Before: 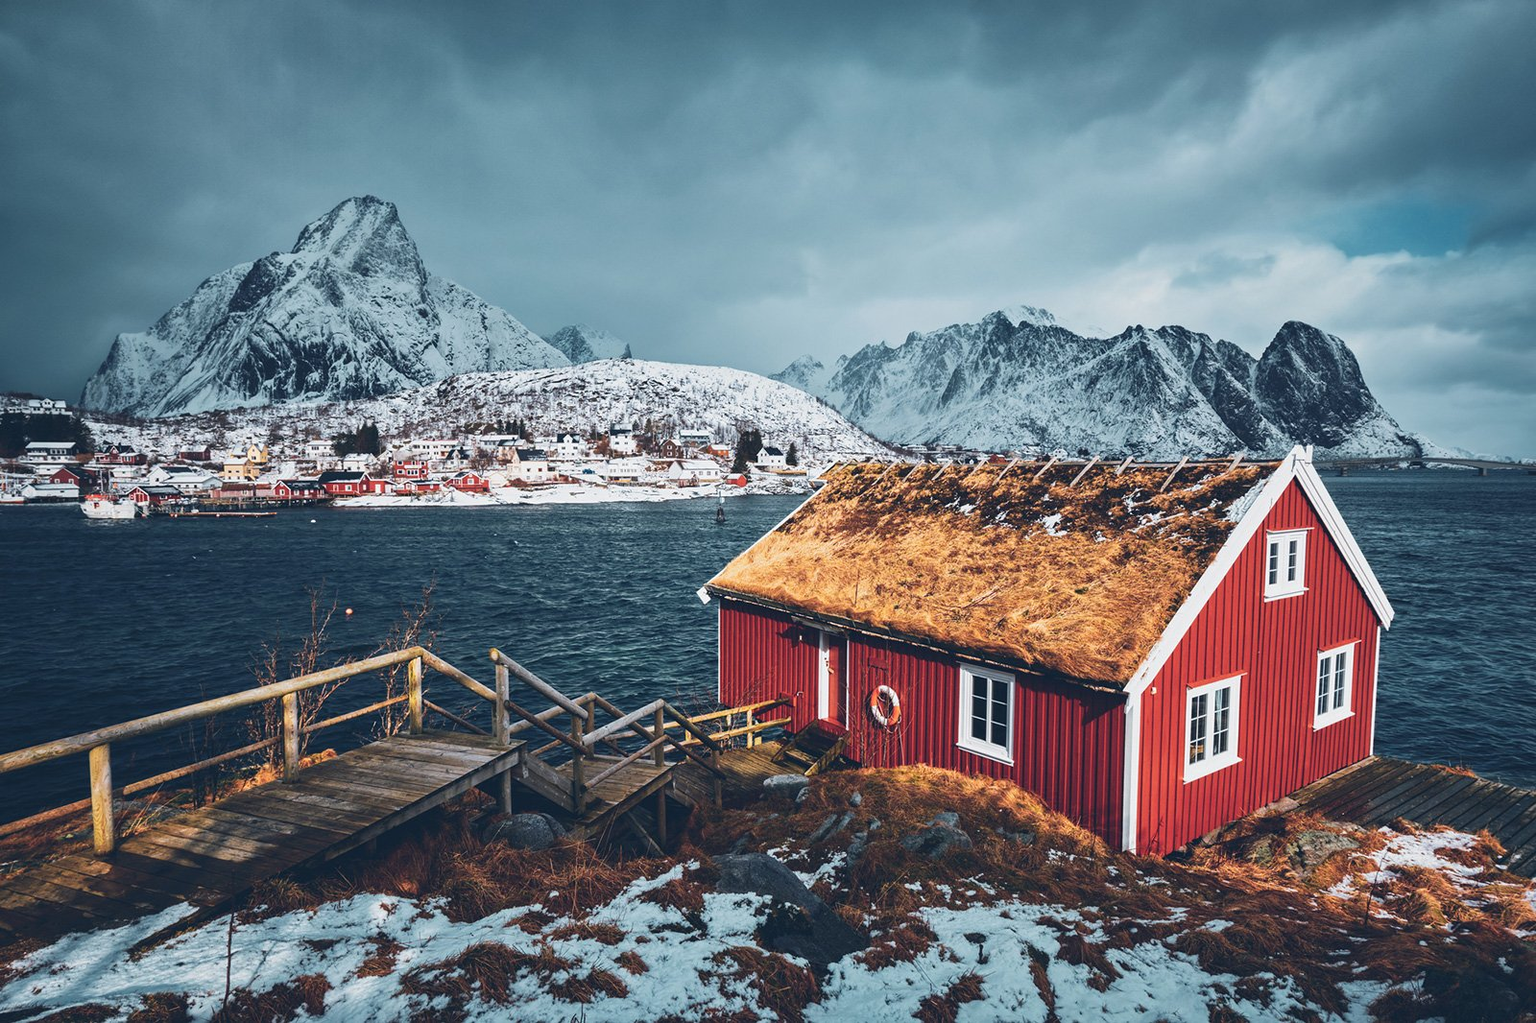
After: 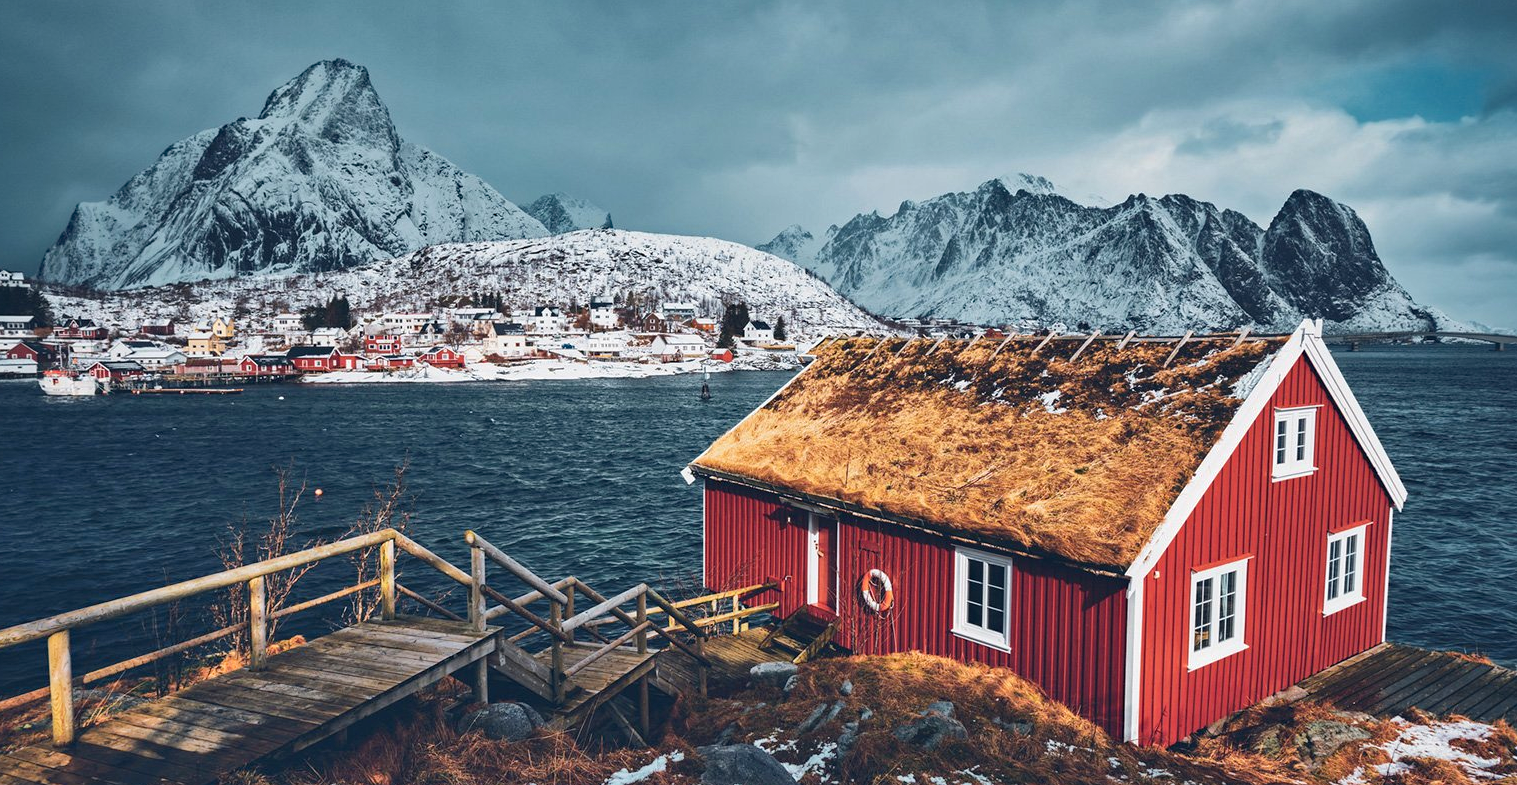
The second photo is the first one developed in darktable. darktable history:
shadows and highlights: low approximation 0.01, soften with gaussian
crop and rotate: left 2.925%, top 13.679%, right 2.262%, bottom 12.639%
haze removal: compatibility mode true, adaptive false
